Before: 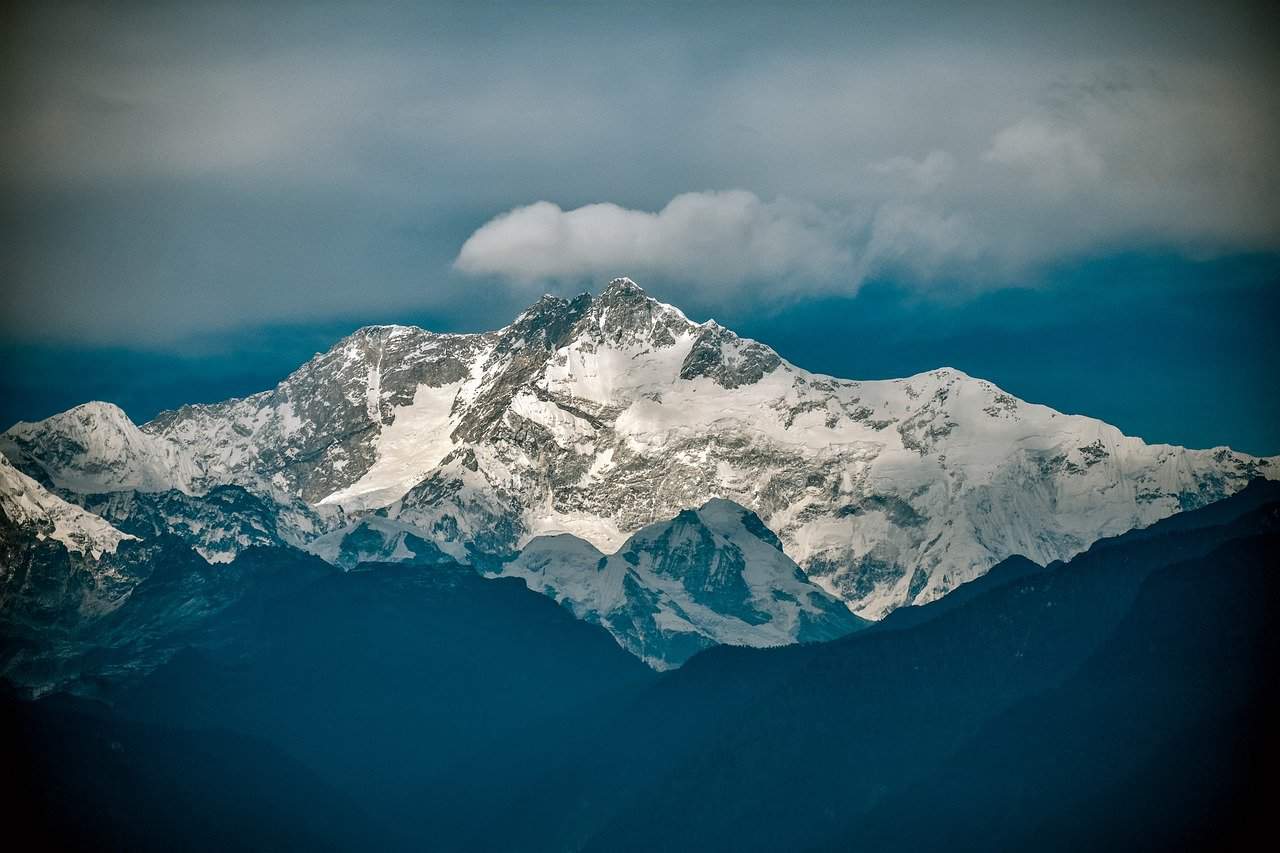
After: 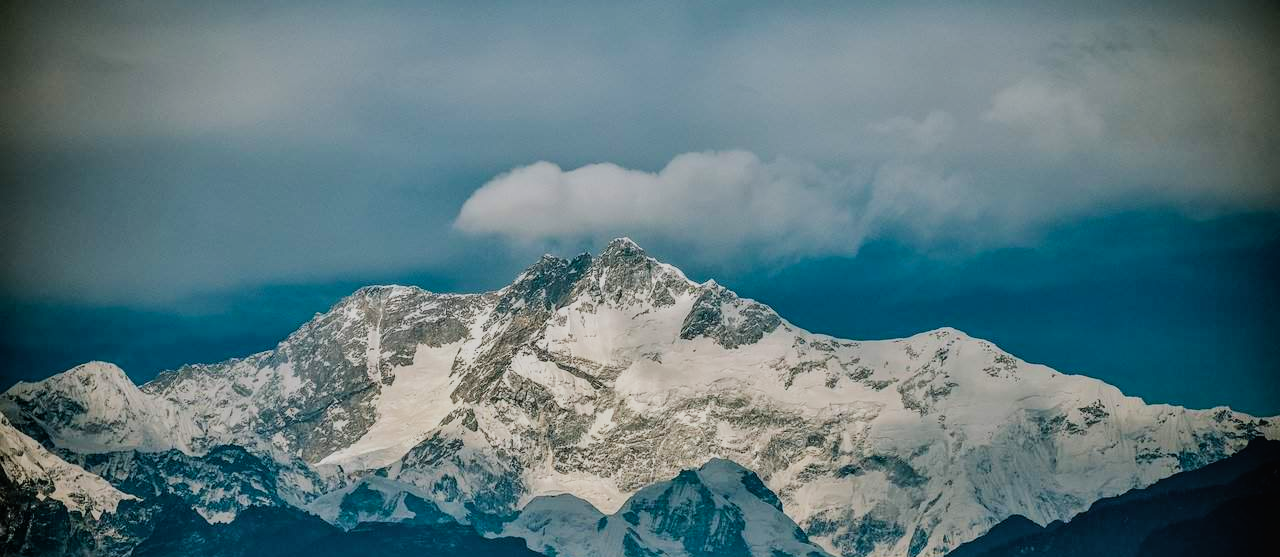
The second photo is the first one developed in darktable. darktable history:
filmic rgb: black relative exposure -7.65 EV, white relative exposure 4.56 EV, hardness 3.61
velvia: strength 24.39%
local contrast: detail 109%
crop and rotate: top 4.734%, bottom 29.95%
